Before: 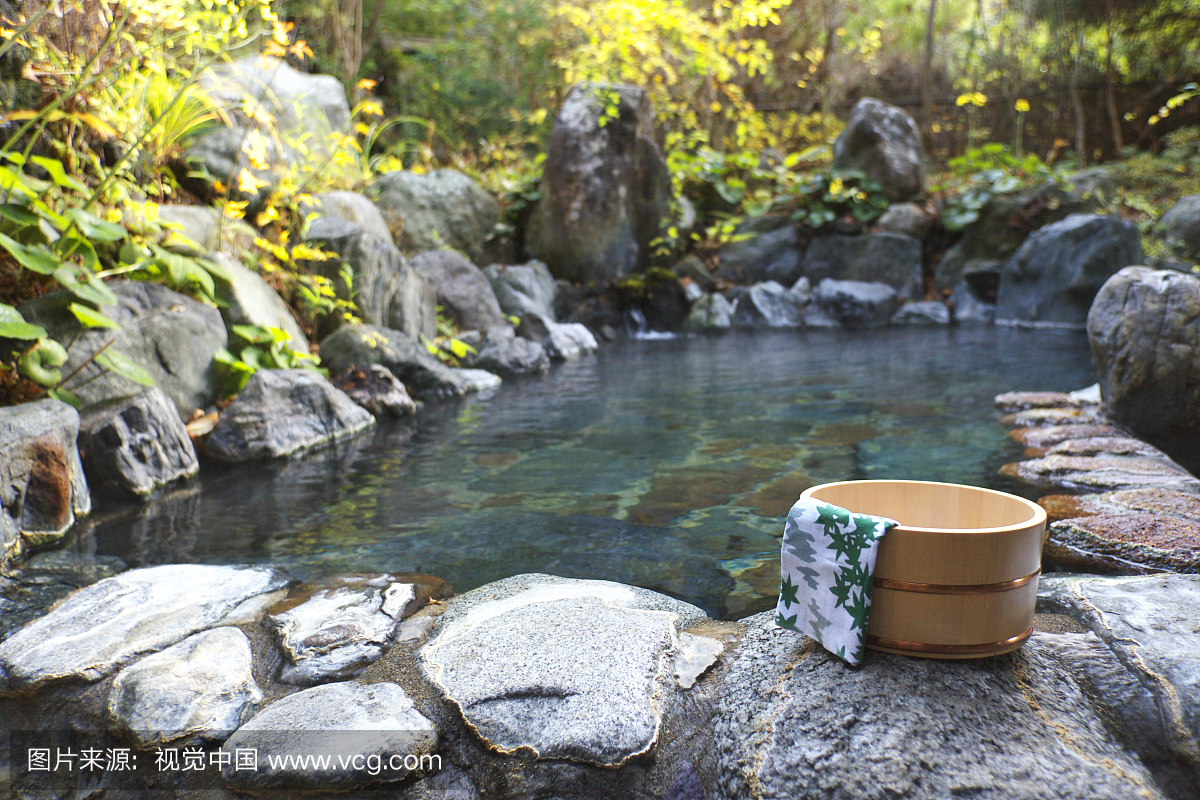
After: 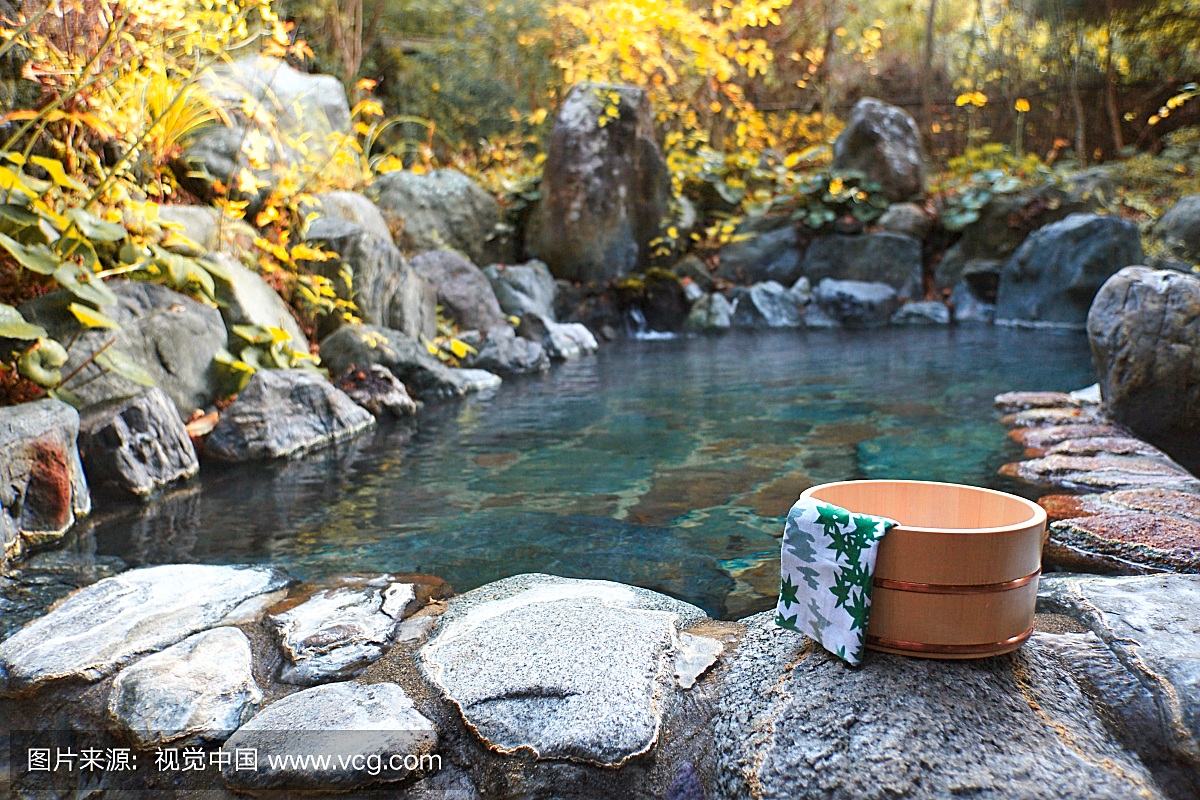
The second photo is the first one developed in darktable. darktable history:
color zones: curves: ch1 [(0.263, 0.53) (0.376, 0.287) (0.487, 0.512) (0.748, 0.547) (1, 0.513)]; ch2 [(0.262, 0.45) (0.751, 0.477)], mix 31.98%
sharpen: on, module defaults
